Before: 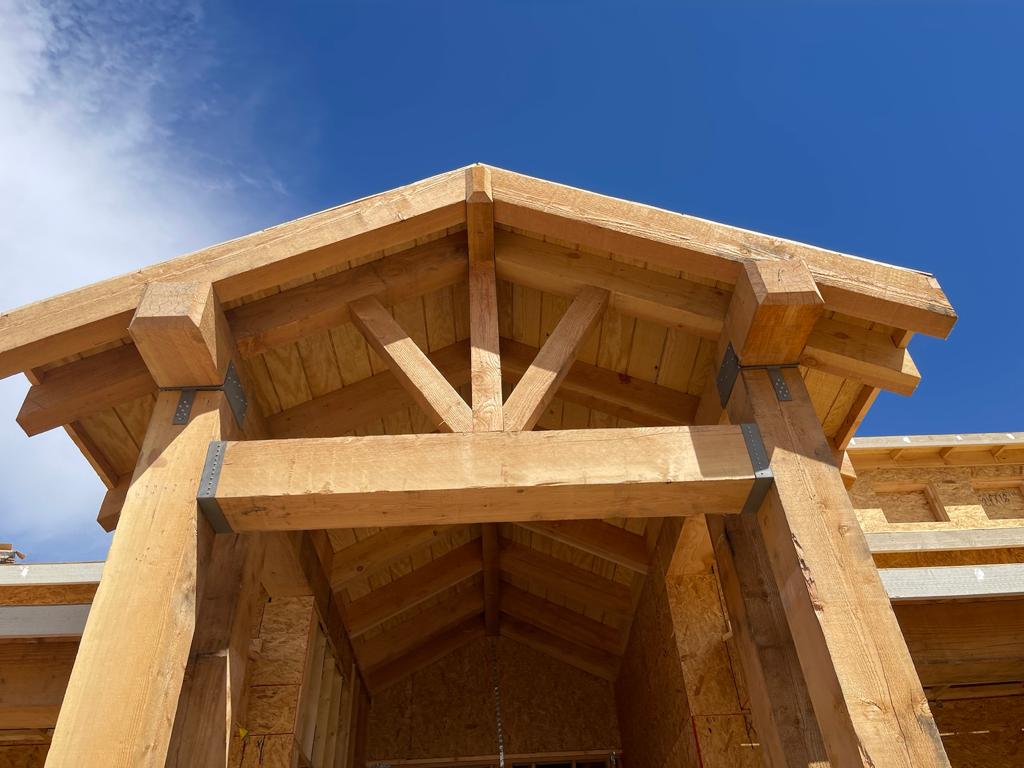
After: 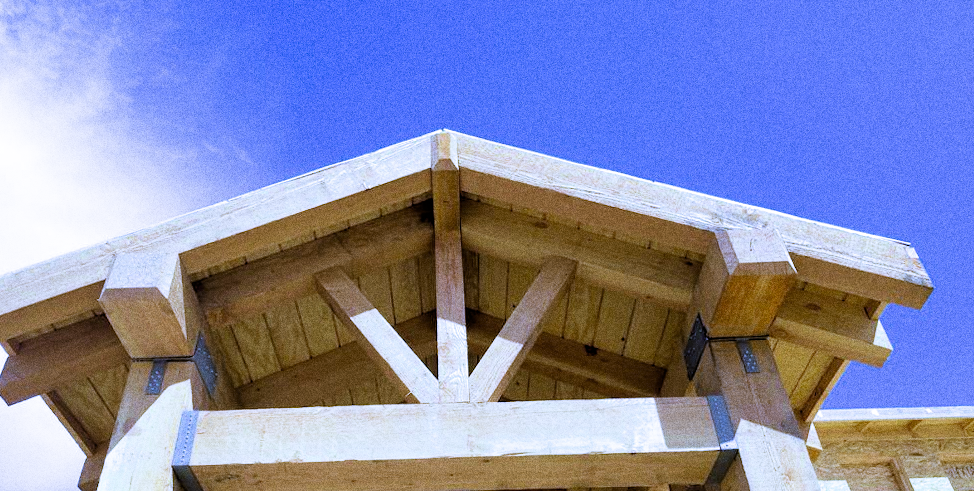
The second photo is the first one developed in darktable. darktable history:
grain: coarseness 0.09 ISO, strength 40%
rgb levels: levels [[0.013, 0.434, 0.89], [0, 0.5, 1], [0, 0.5, 1]]
velvia: on, module defaults
crop and rotate: top 4.848%, bottom 29.503%
exposure: black level correction 0, exposure 0.5 EV, compensate exposure bias true, compensate highlight preservation false
rotate and perspective: rotation 0.074°, lens shift (vertical) 0.096, lens shift (horizontal) -0.041, crop left 0.043, crop right 0.952, crop top 0.024, crop bottom 0.979
white balance: red 0.766, blue 1.537
filmic rgb: black relative exposure -4.91 EV, white relative exposure 2.84 EV, hardness 3.7
